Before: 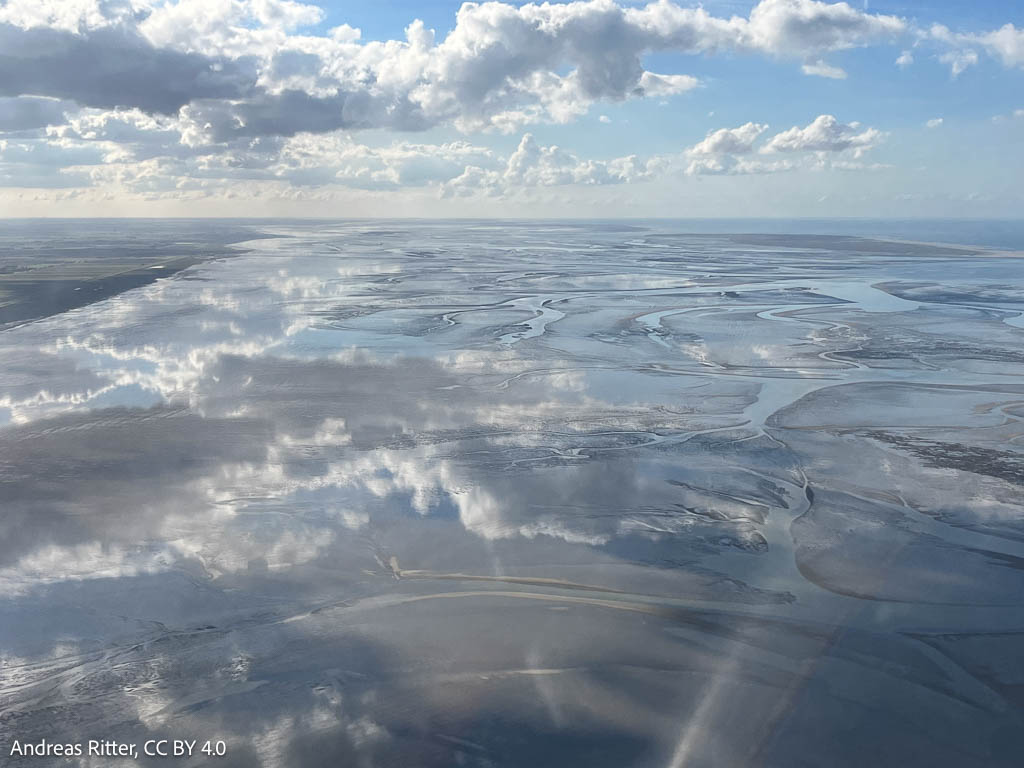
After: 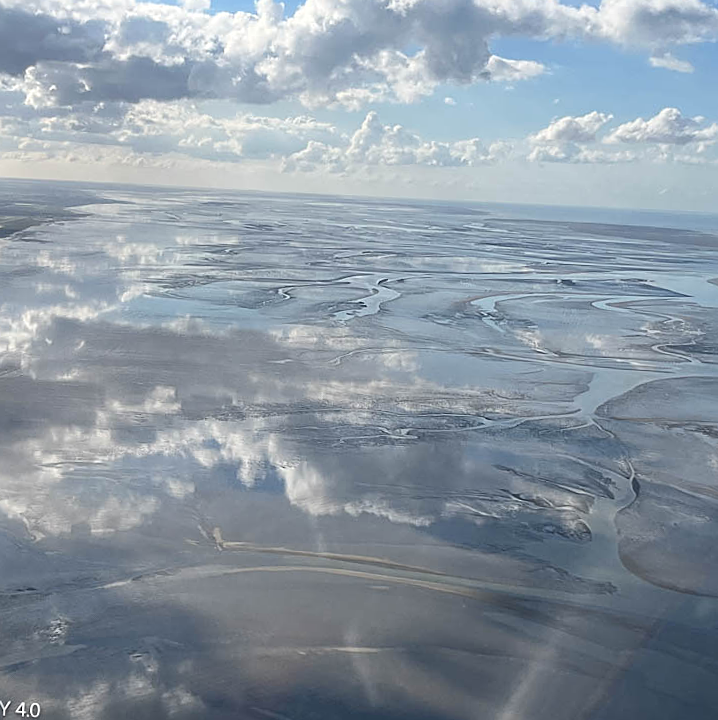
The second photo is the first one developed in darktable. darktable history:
sharpen: on, module defaults
crop and rotate: angle -2.85°, left 14.23%, top 0.038%, right 11.046%, bottom 0.084%
